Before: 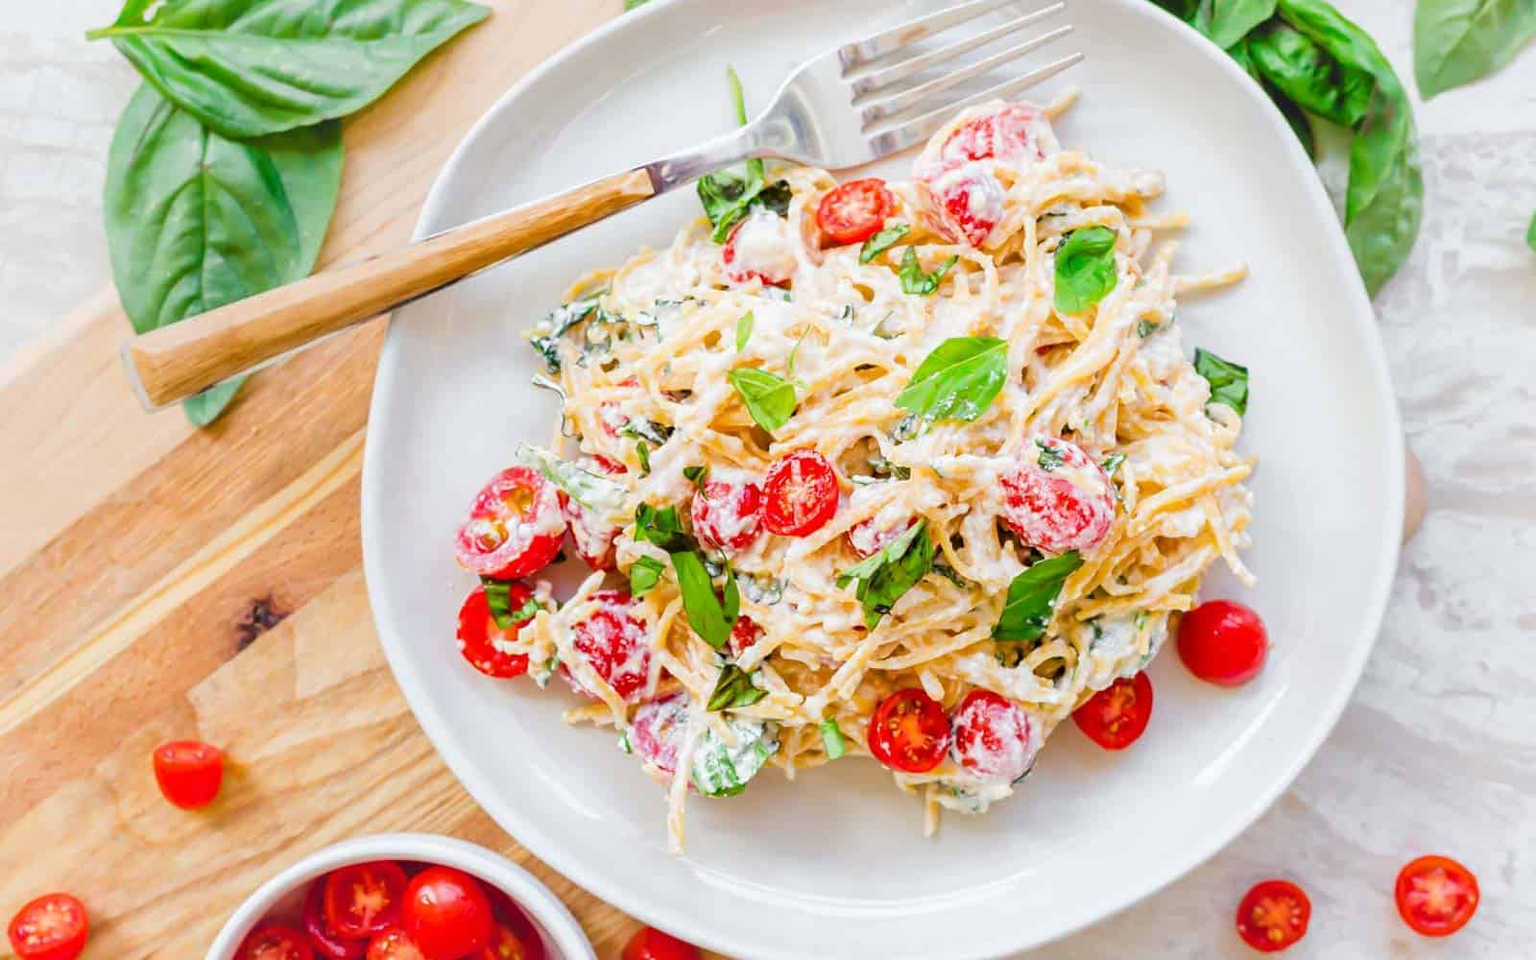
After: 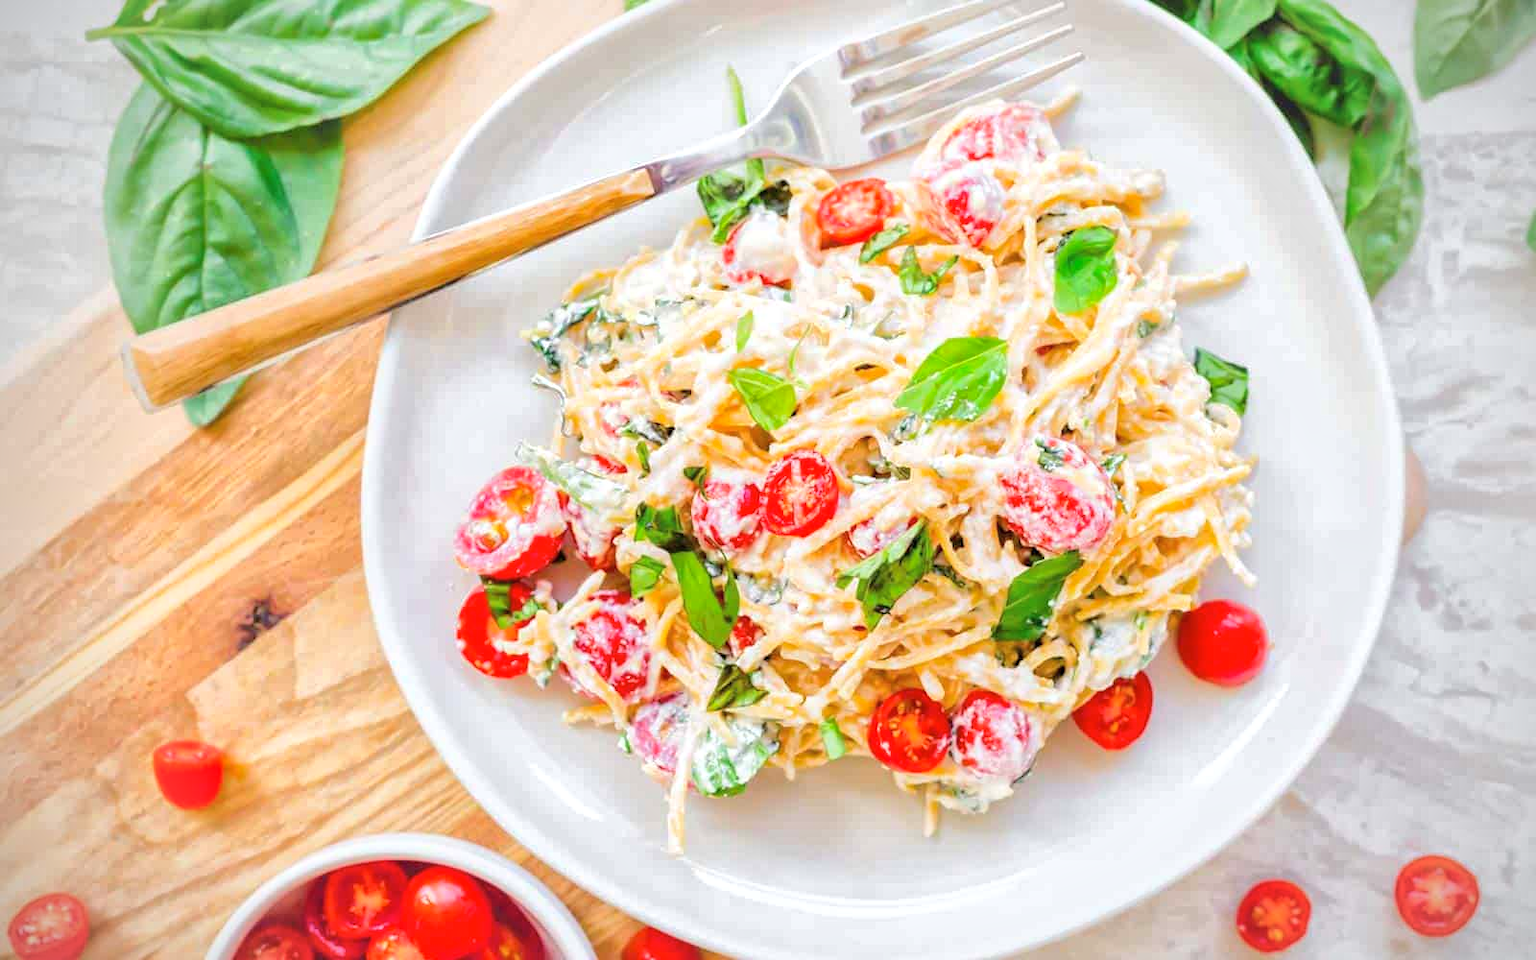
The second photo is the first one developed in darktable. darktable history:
global tonemap: drago (1, 100), detail 1
exposure: black level correction 0.001, exposure 0.5 EV, compensate exposure bias true, compensate highlight preservation false
vignetting: fall-off start 79.88%
